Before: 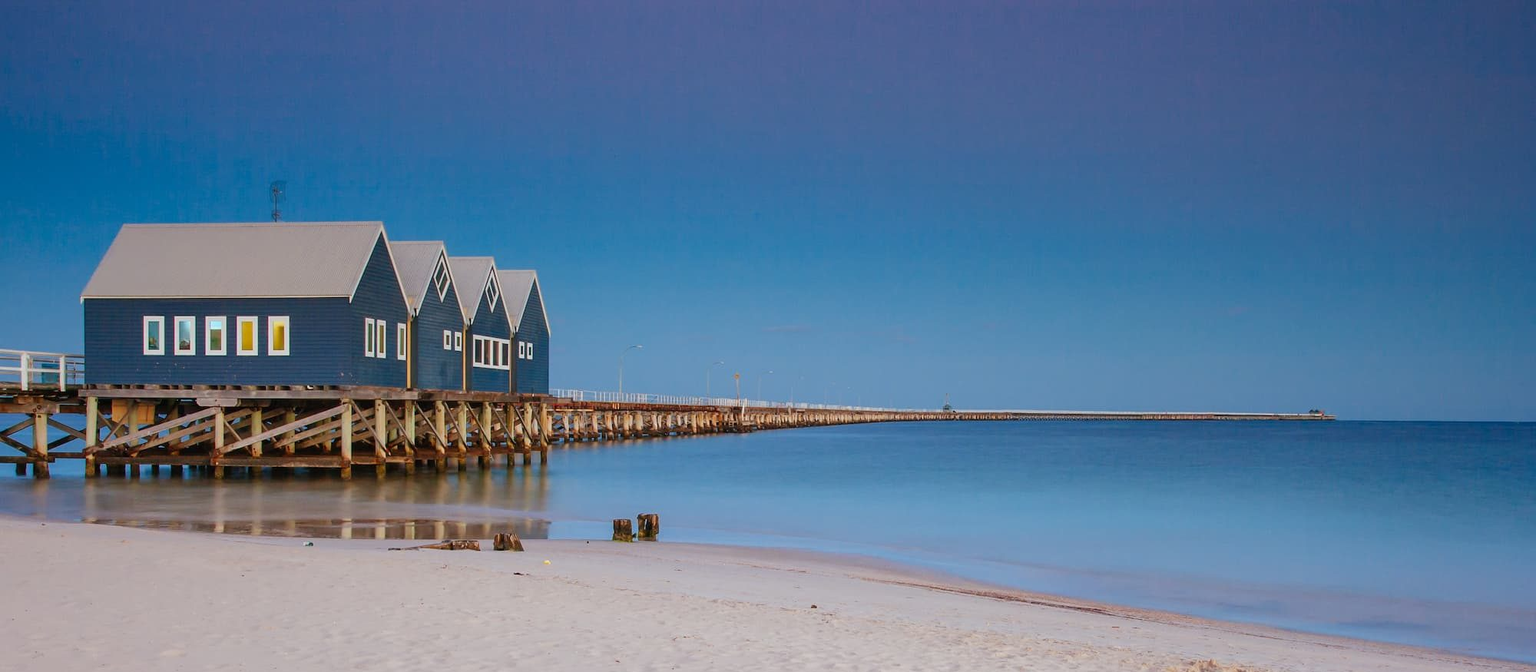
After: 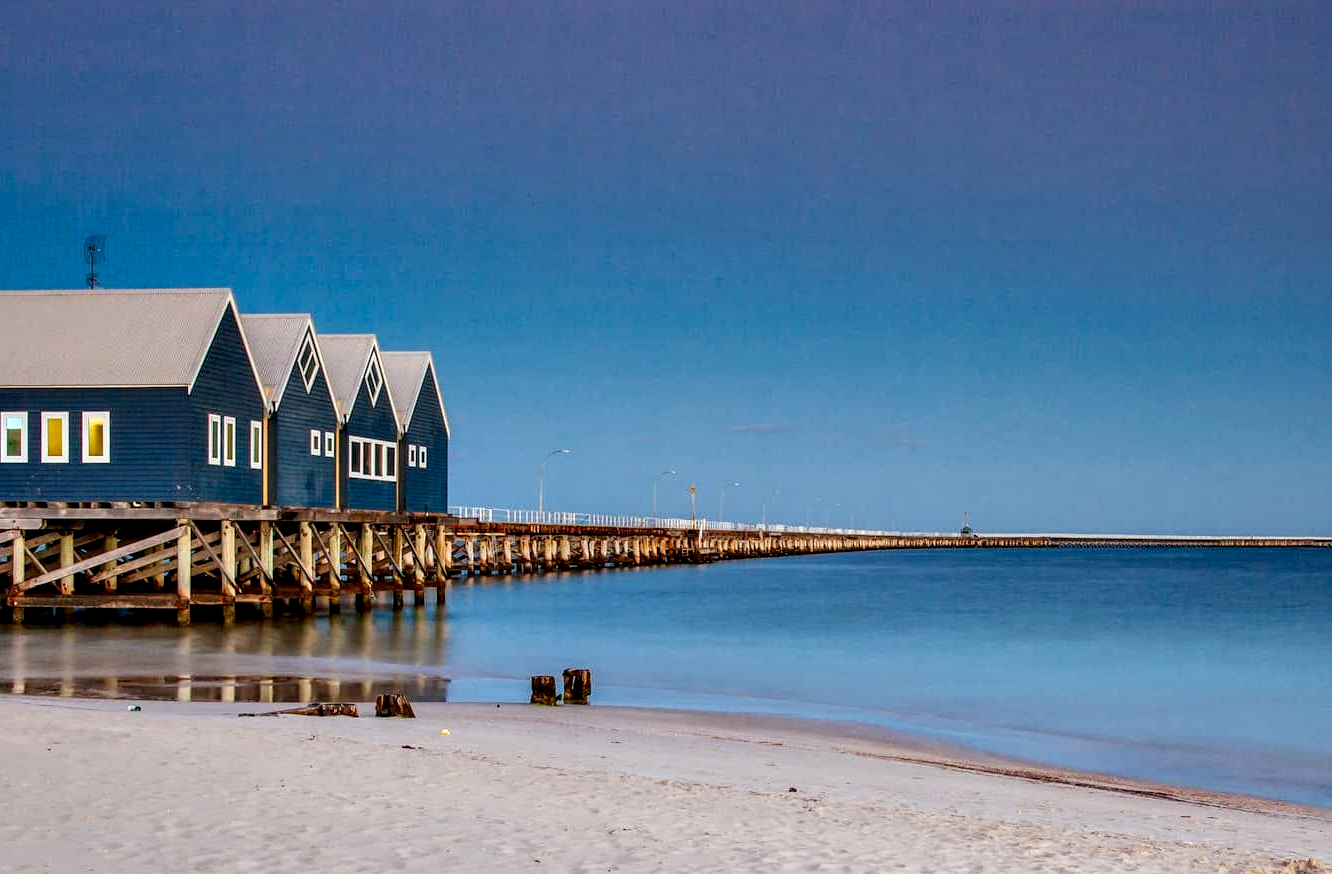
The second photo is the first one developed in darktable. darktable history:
local contrast: highlights 41%, shadows 61%, detail 136%, midtone range 0.509
contrast equalizer: octaves 7, y [[0.6 ×6], [0.55 ×6], [0 ×6], [0 ×6], [0 ×6]]
crop and rotate: left 13.356%, right 20.011%
